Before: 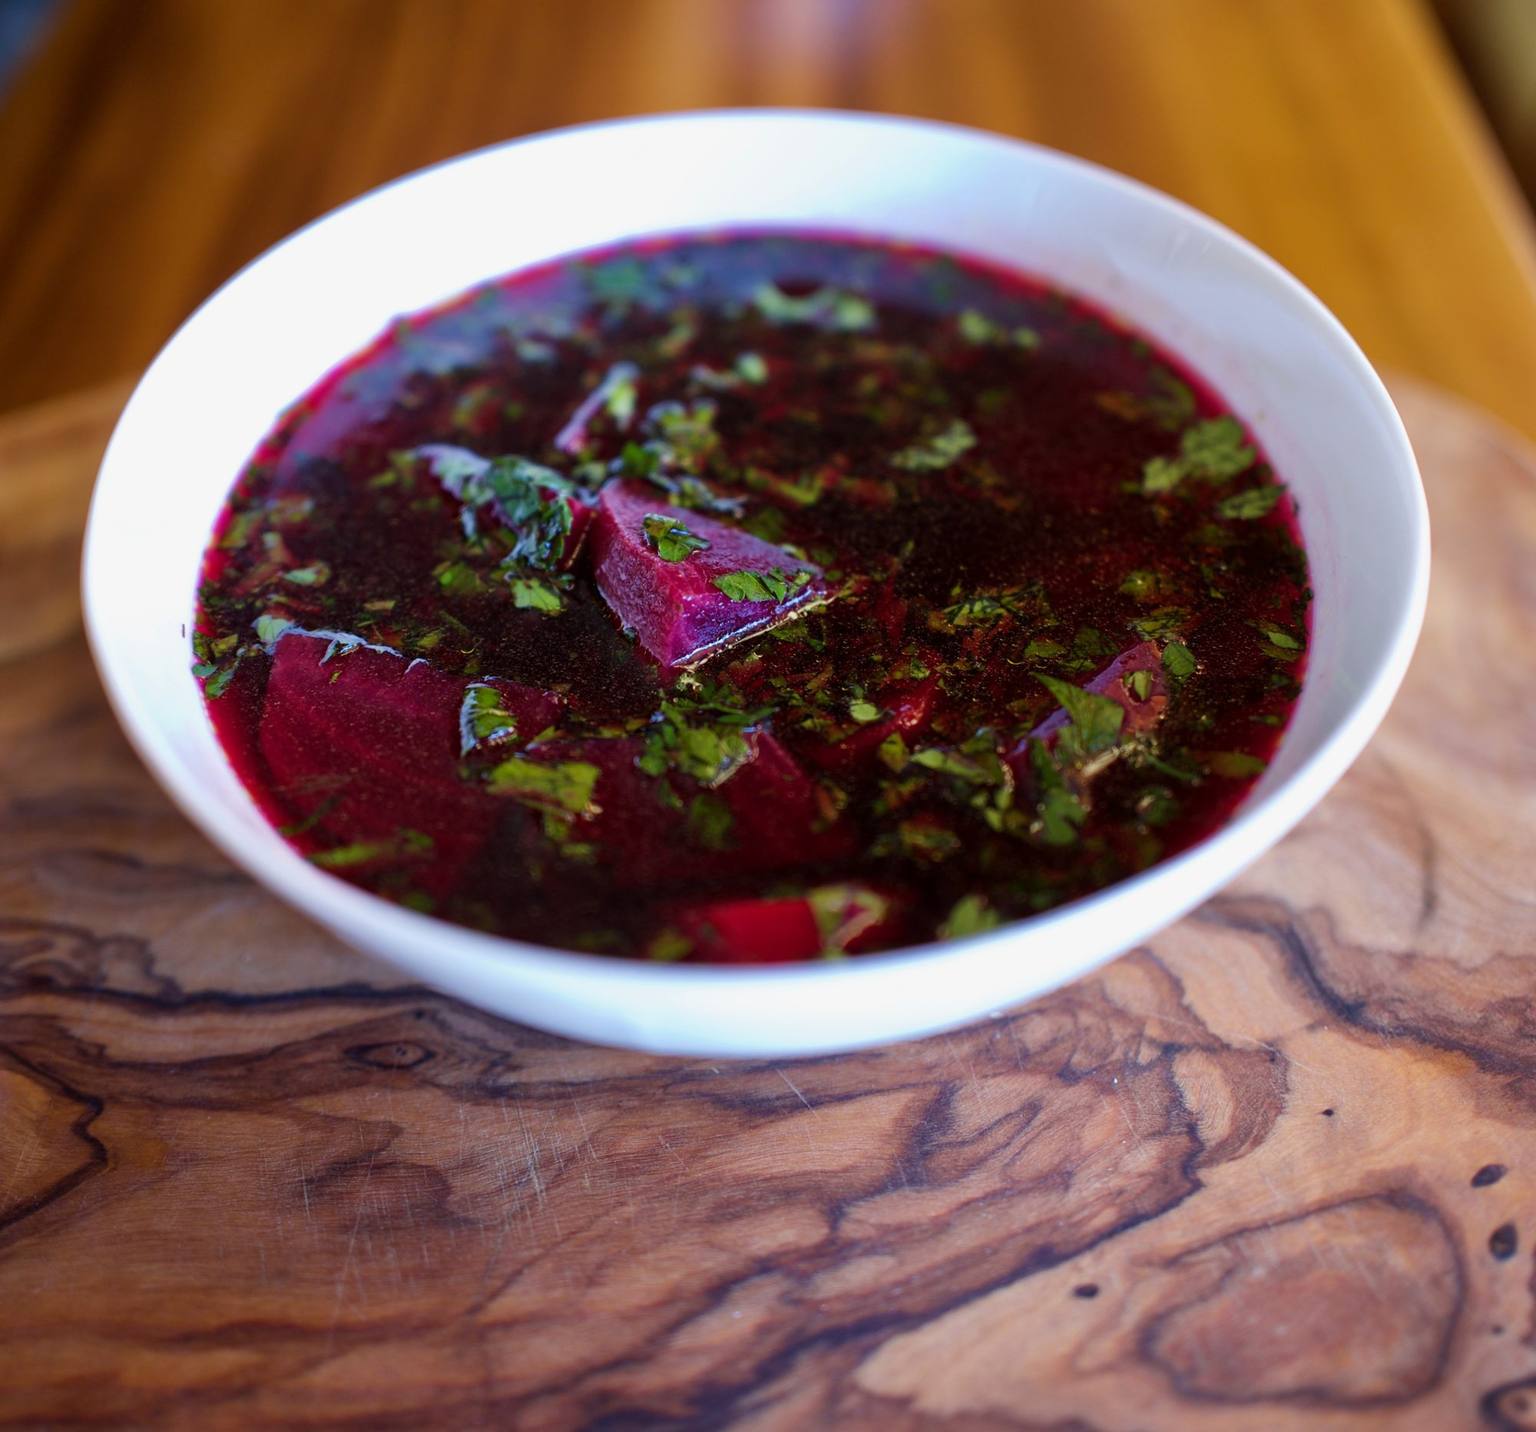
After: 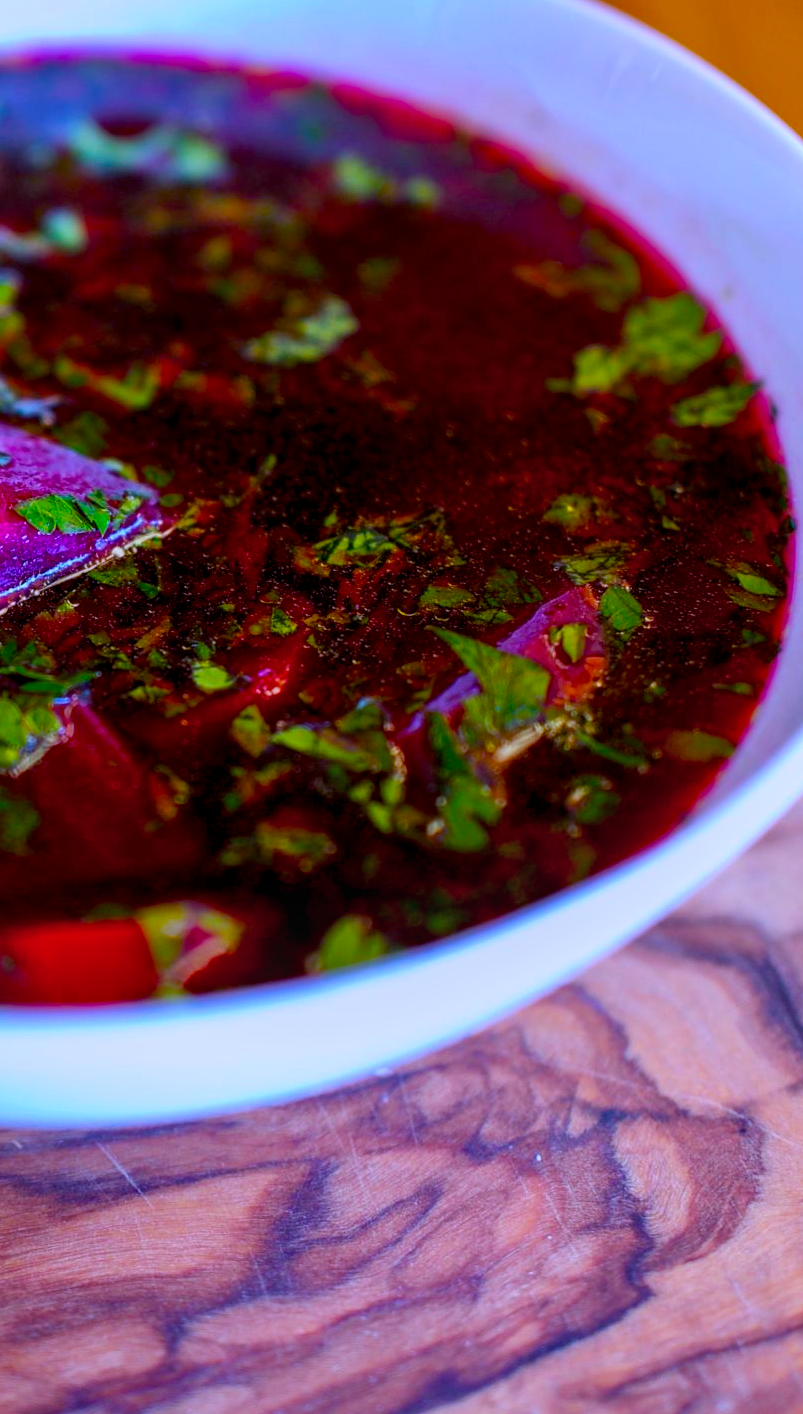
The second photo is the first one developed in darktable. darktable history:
crop: left 45.721%, top 13.393%, right 14.118%, bottom 10.01%
local contrast: on, module defaults
color calibration: illuminant as shot in camera, x 0.379, y 0.396, temperature 4138.76 K
color balance: input saturation 134.34%, contrast -10.04%, contrast fulcrum 19.67%, output saturation 133.51%
